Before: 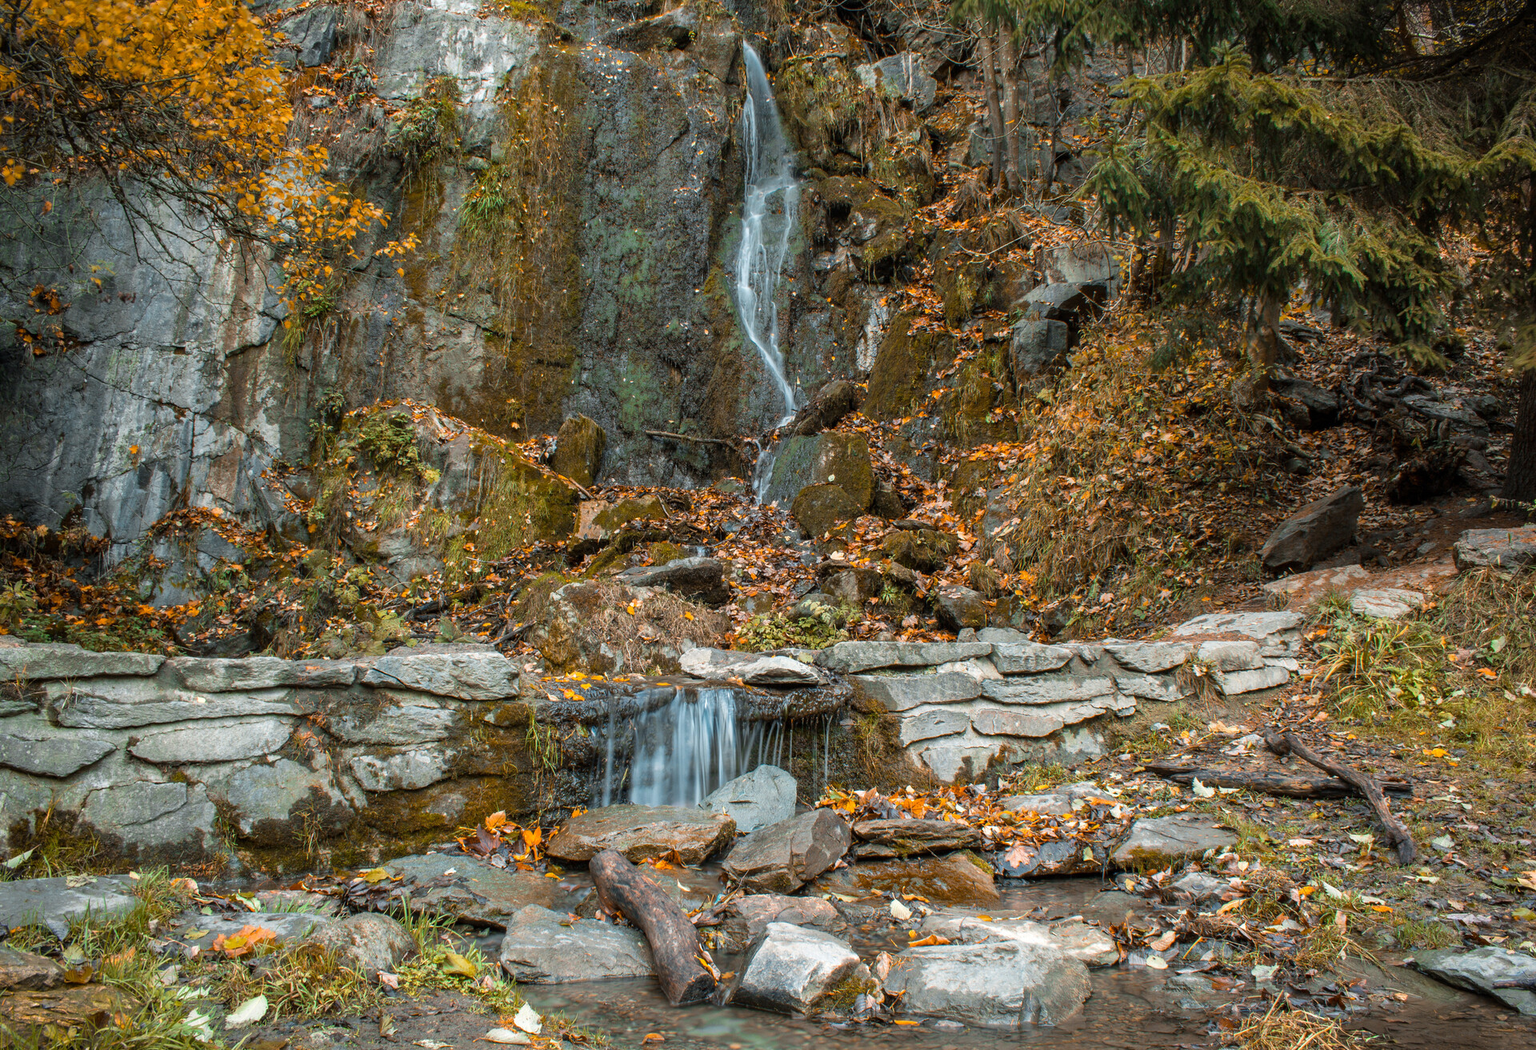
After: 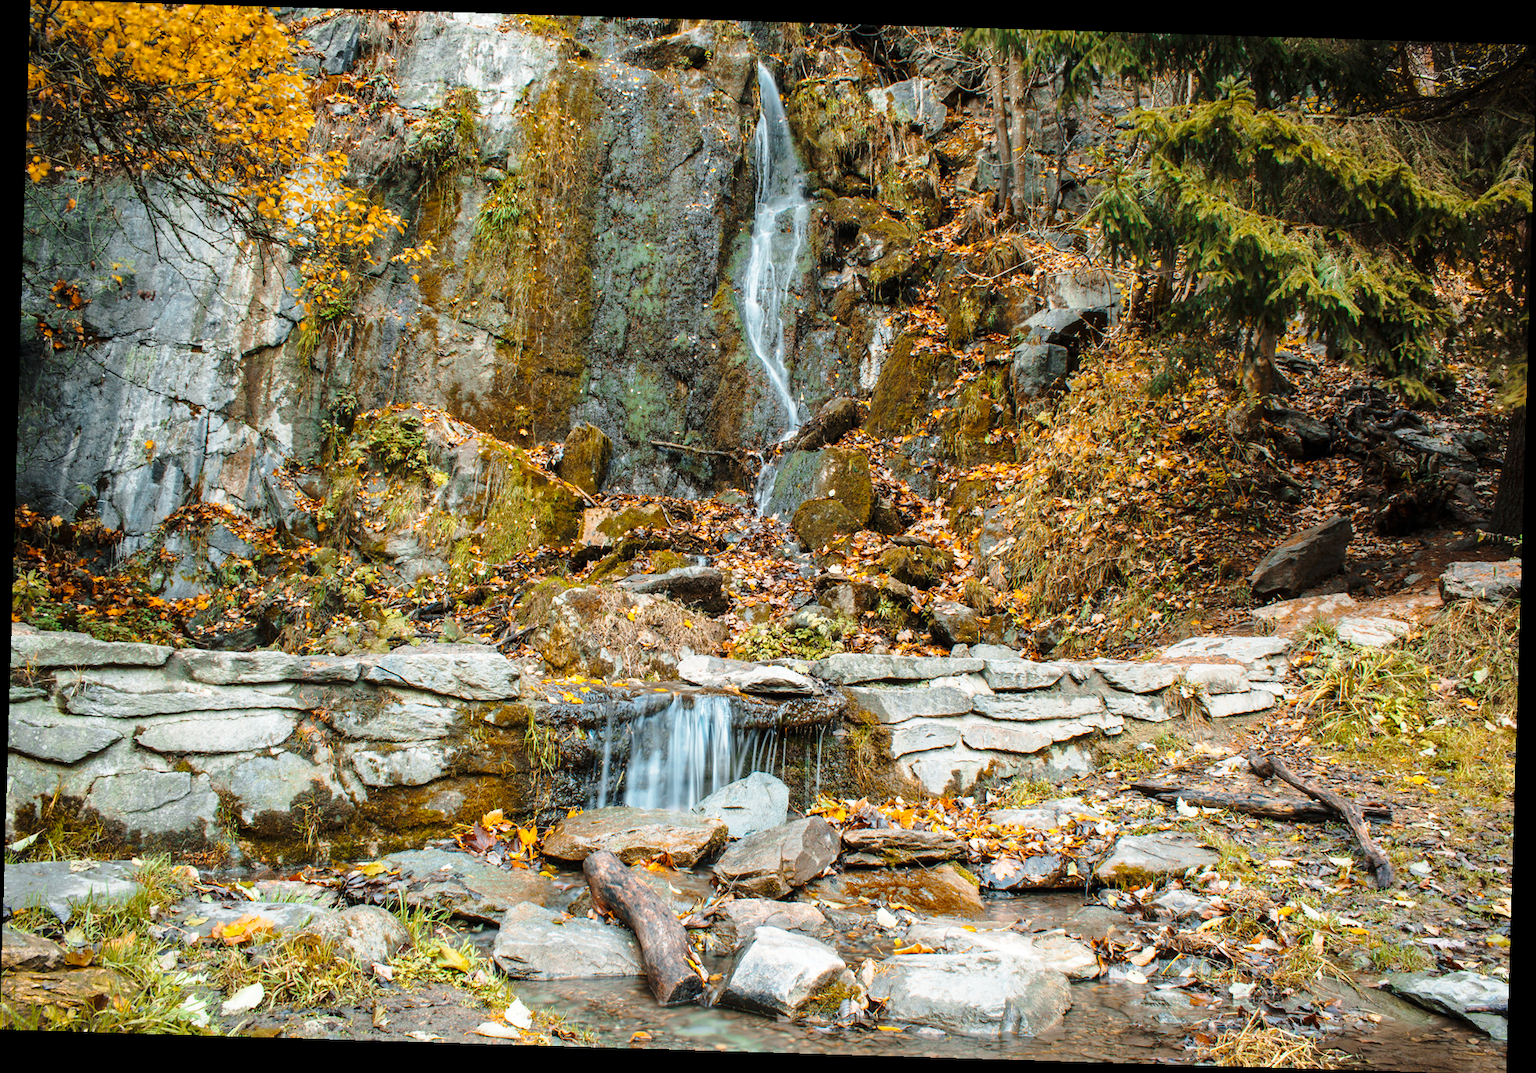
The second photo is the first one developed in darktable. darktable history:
base curve: curves: ch0 [(0, 0) (0.028, 0.03) (0.121, 0.232) (0.46, 0.748) (0.859, 0.968) (1, 1)], preserve colors none
rotate and perspective: rotation 1.72°, automatic cropping off
